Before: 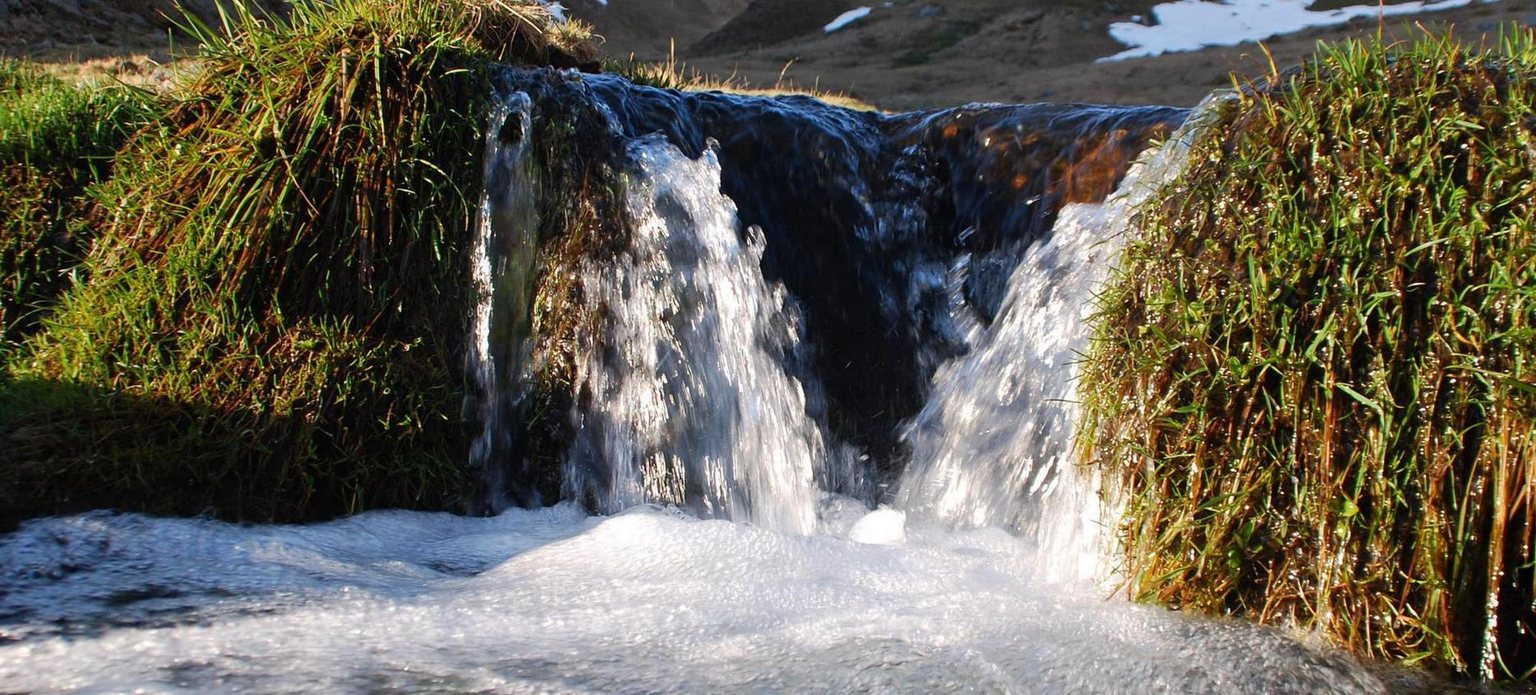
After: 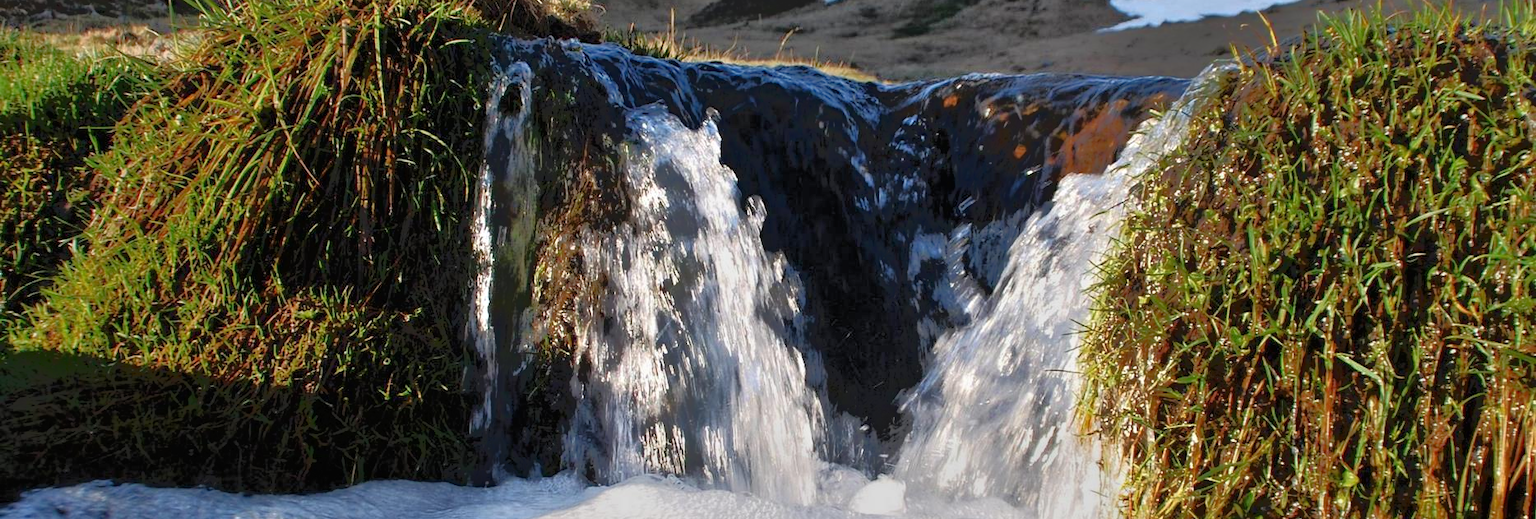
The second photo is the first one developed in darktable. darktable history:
crop: top 4.269%, bottom 20.857%
tone equalizer: -7 EV -0.635 EV, -6 EV 0.975 EV, -5 EV -0.474 EV, -4 EV 0.414 EV, -3 EV 0.424 EV, -2 EV 0.124 EV, -1 EV -0.174 EV, +0 EV -0.417 EV
